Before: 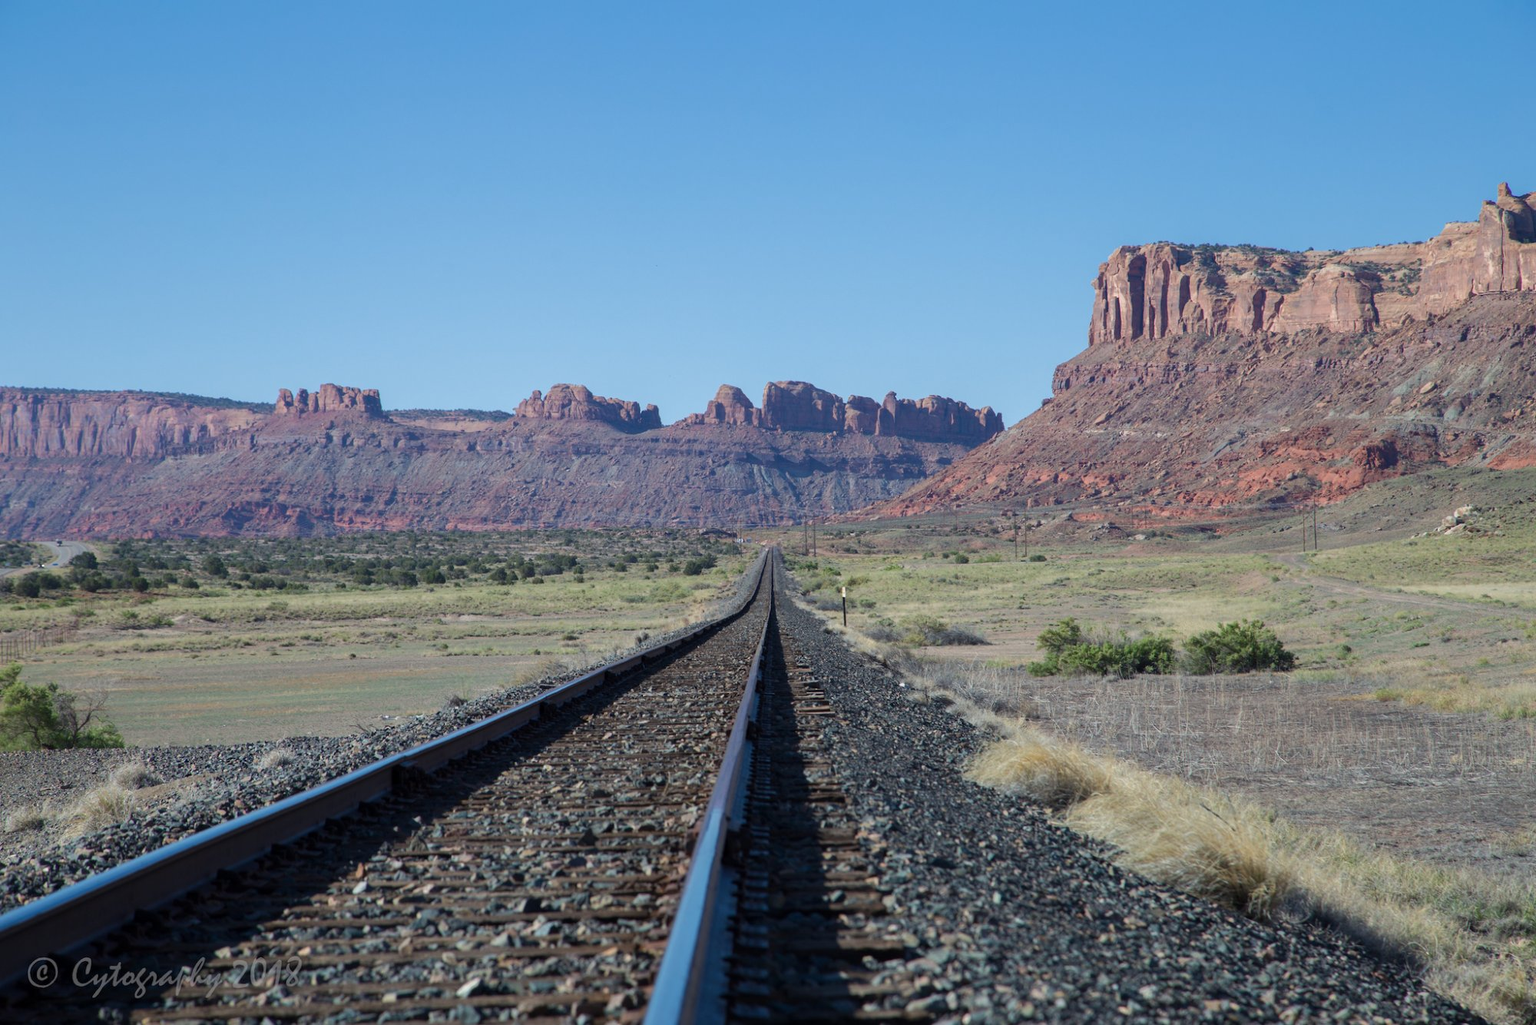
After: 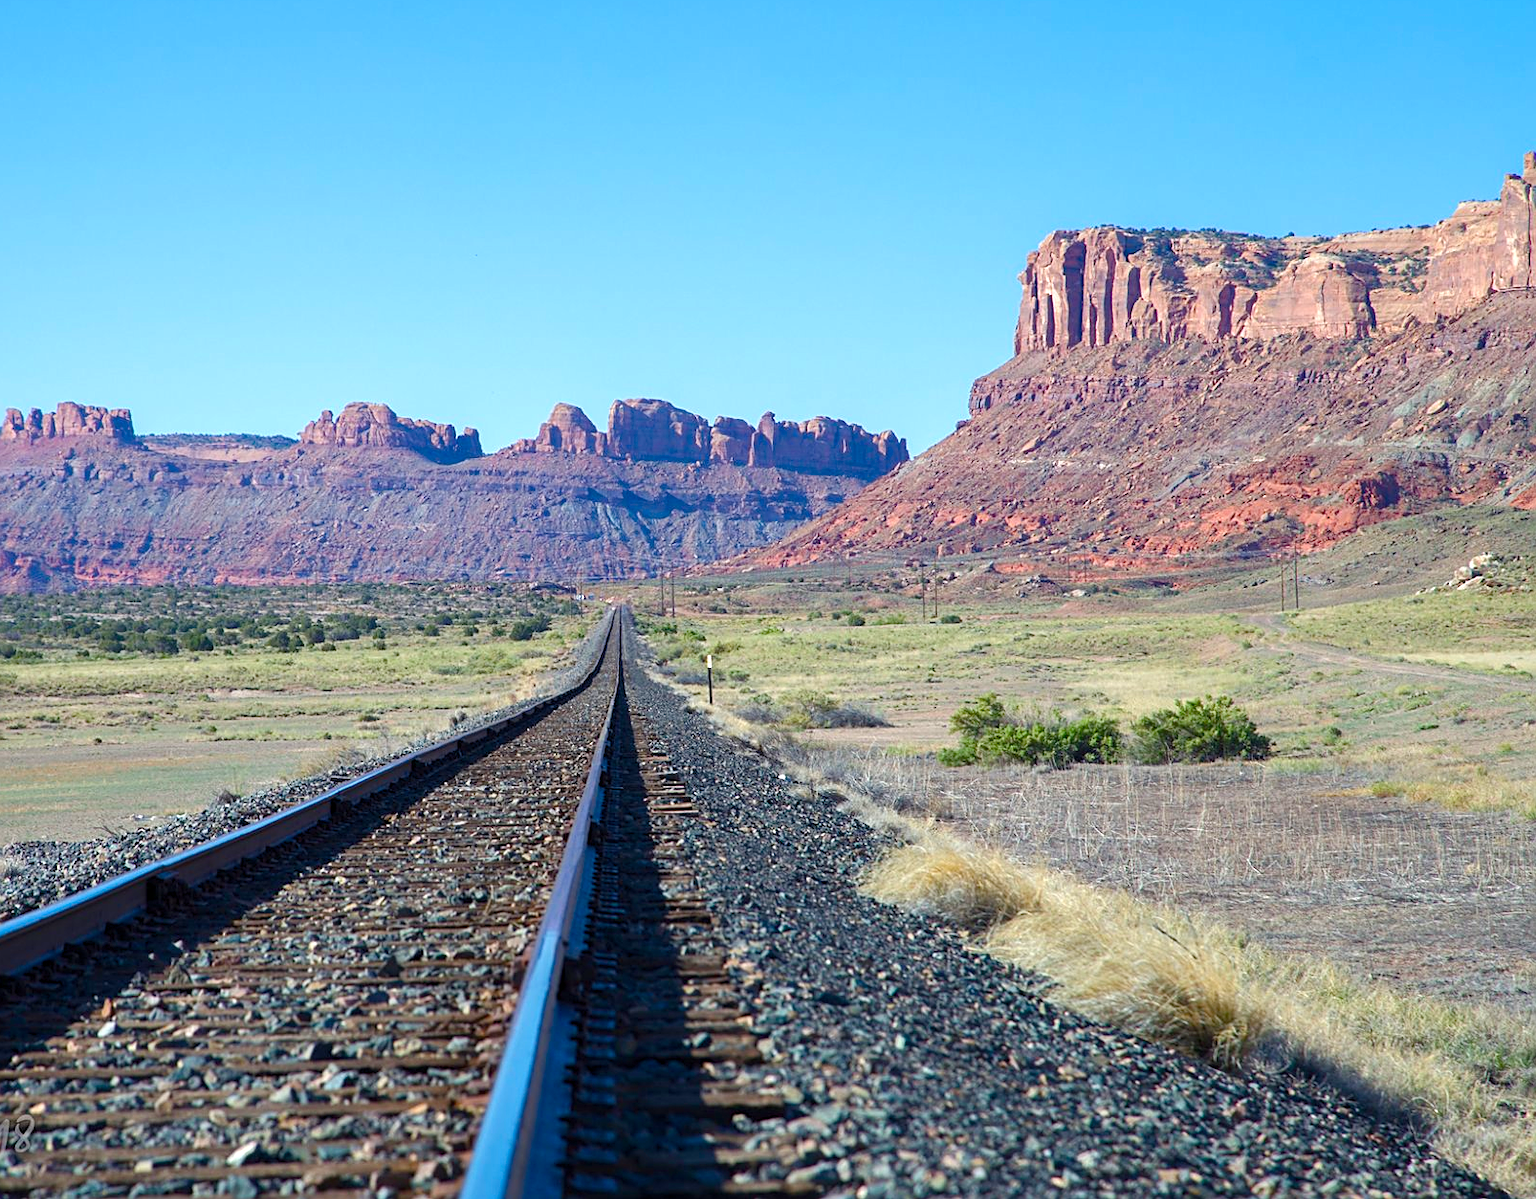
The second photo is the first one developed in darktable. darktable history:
sharpen: on, module defaults
exposure: exposure 0.608 EV, compensate highlight preservation false
color balance rgb: perceptual saturation grading › global saturation 34.987%, perceptual saturation grading › highlights -29.969%, perceptual saturation grading › shadows 34.907%, global vibrance 24.73%
crop and rotate: left 17.886%, top 5.993%, right 1.773%
